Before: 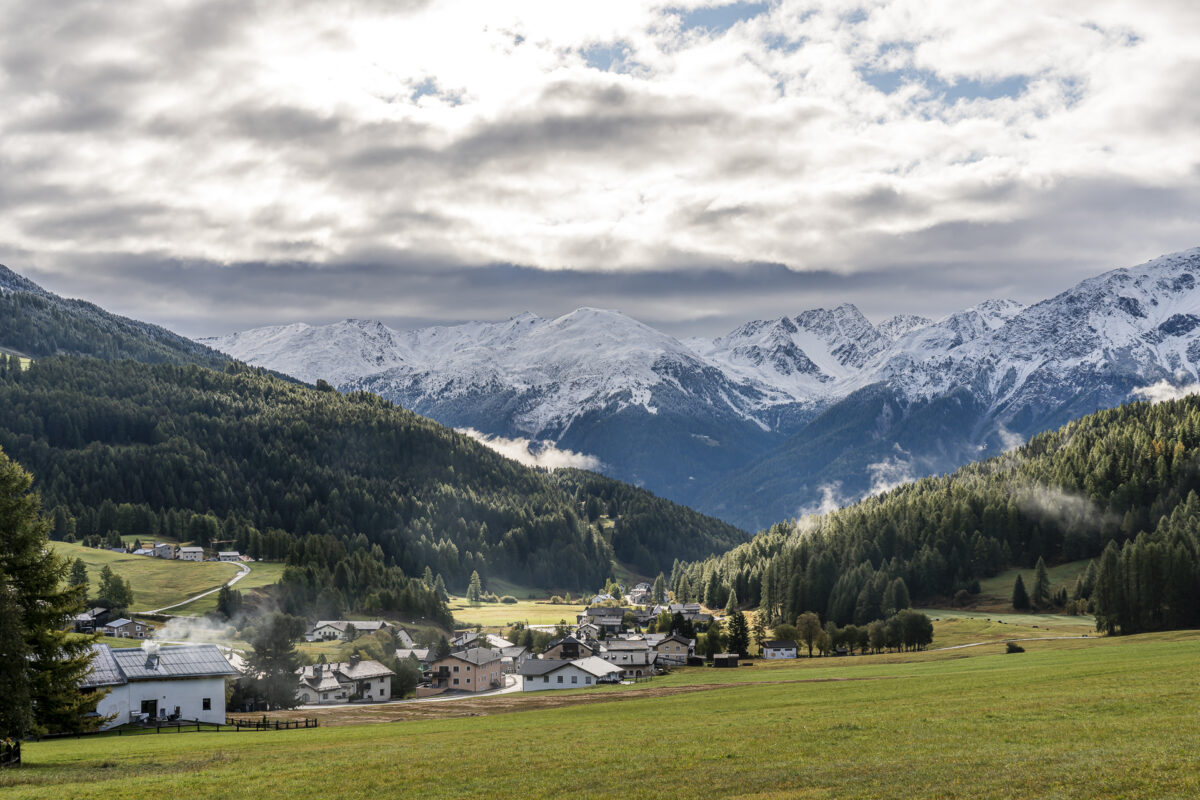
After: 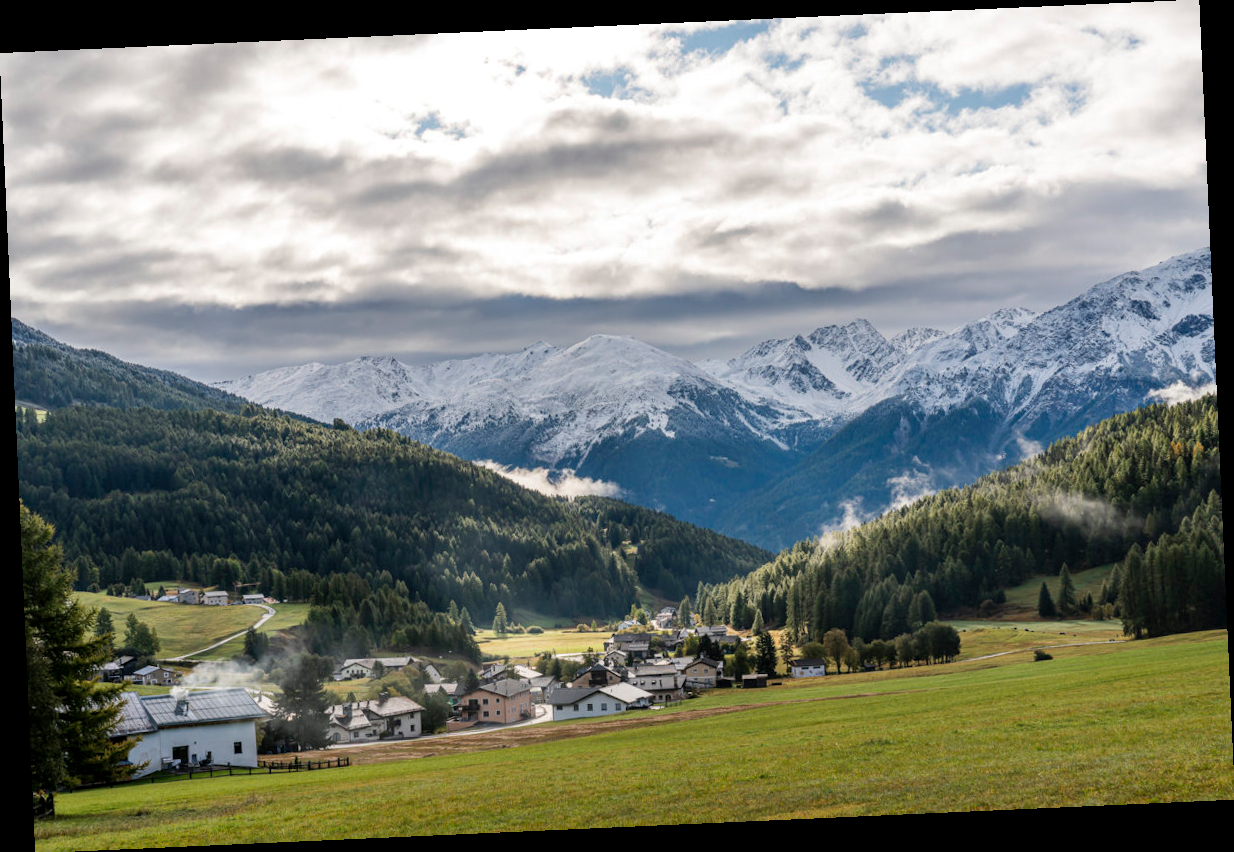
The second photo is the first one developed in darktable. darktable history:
rotate and perspective: rotation -2.56°, automatic cropping off
vibrance: vibrance 20%
